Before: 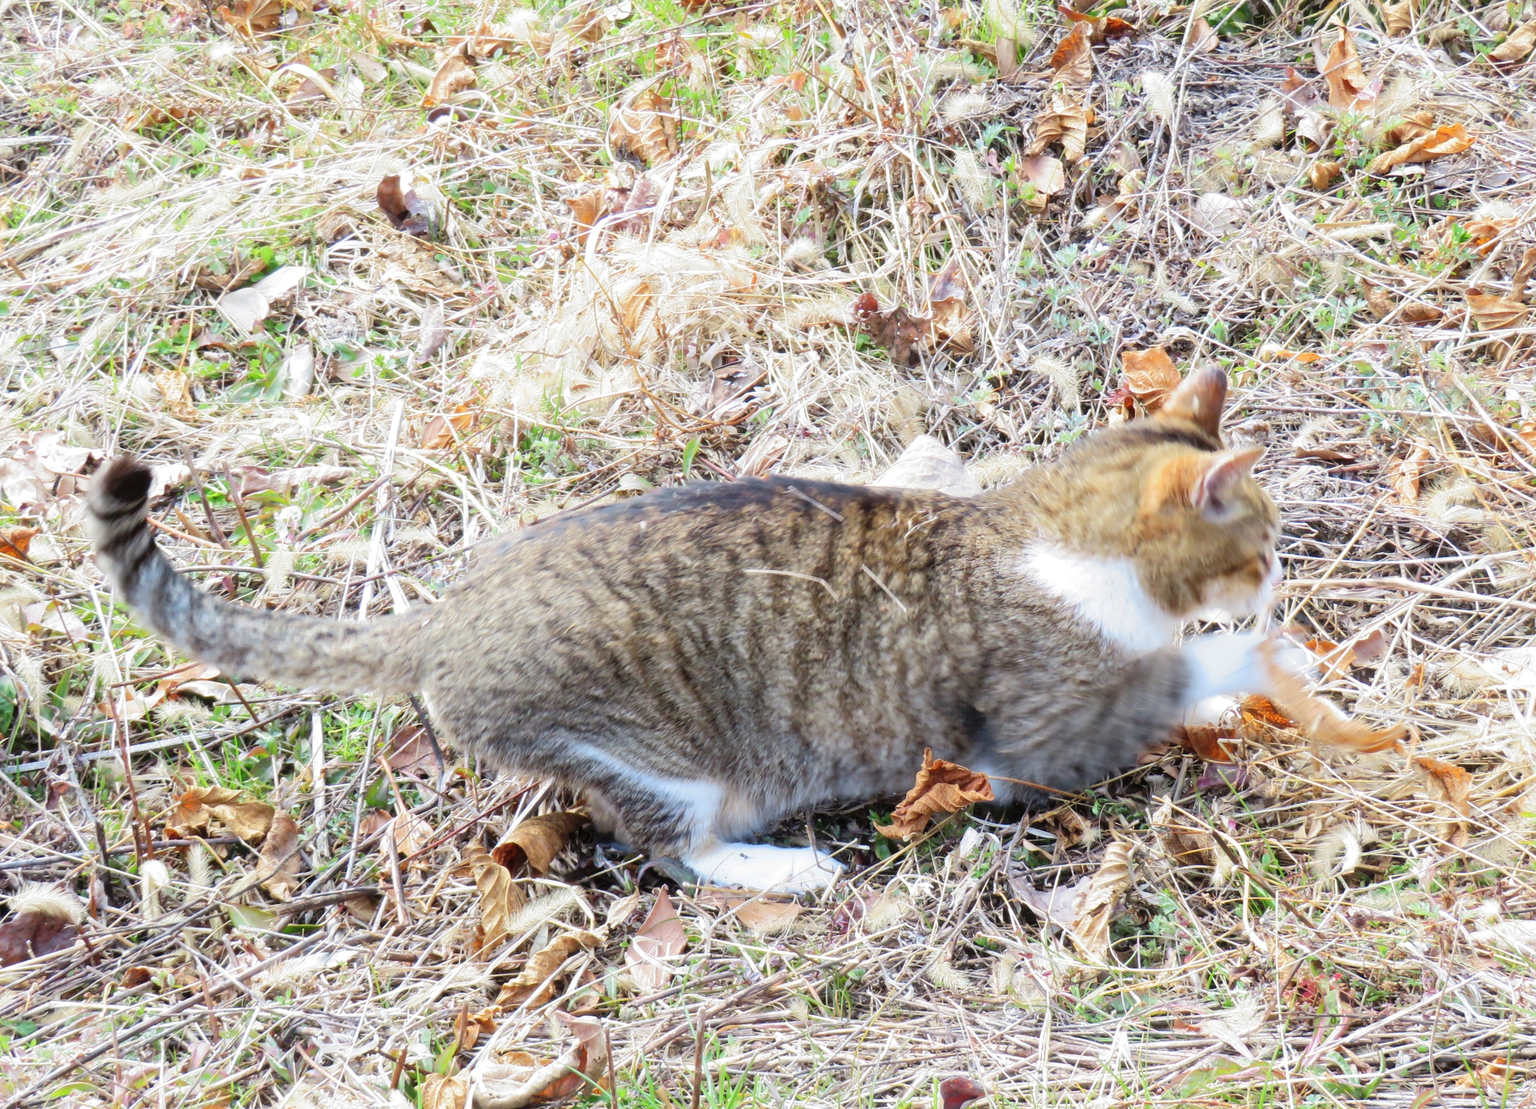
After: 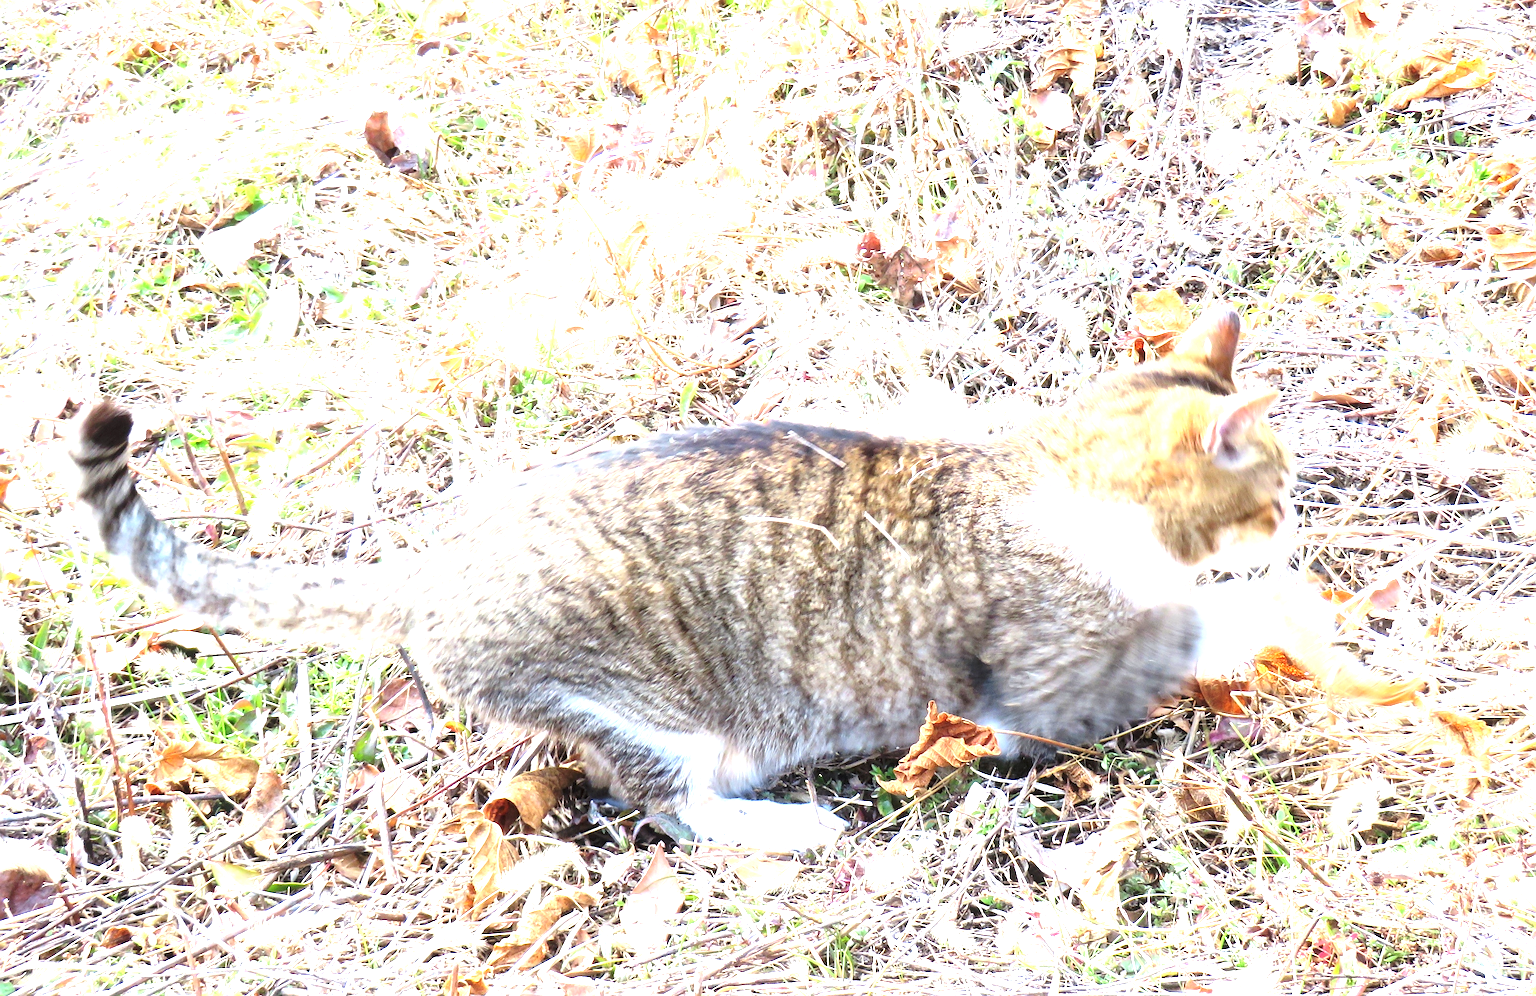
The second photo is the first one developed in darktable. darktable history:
crop: left 1.507%, top 6.147%, right 1.379%, bottom 6.637%
exposure: black level correction 0, exposure 1.3 EV, compensate highlight preservation false
sharpen: on, module defaults
